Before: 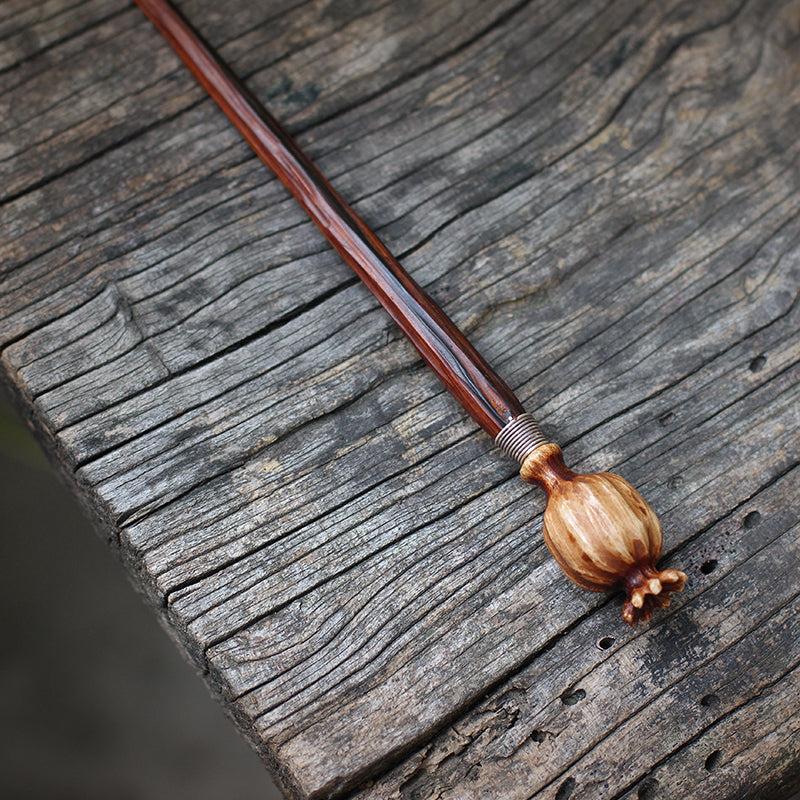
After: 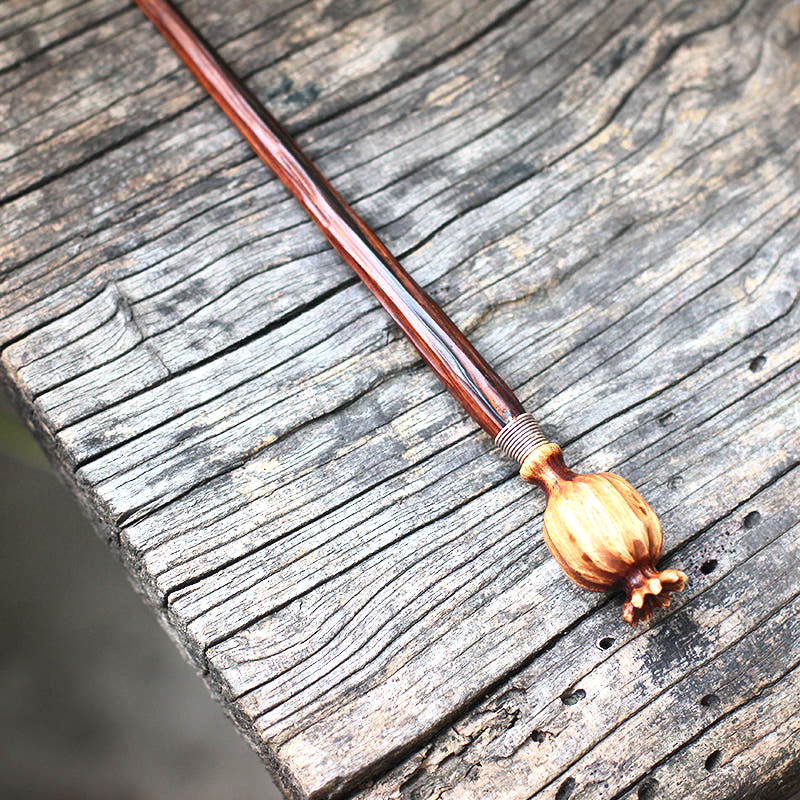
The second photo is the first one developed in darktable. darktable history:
contrast brightness saturation: contrast 0.24, brightness 0.09
exposure: black level correction 0, exposure 1.2 EV, compensate highlight preservation false
